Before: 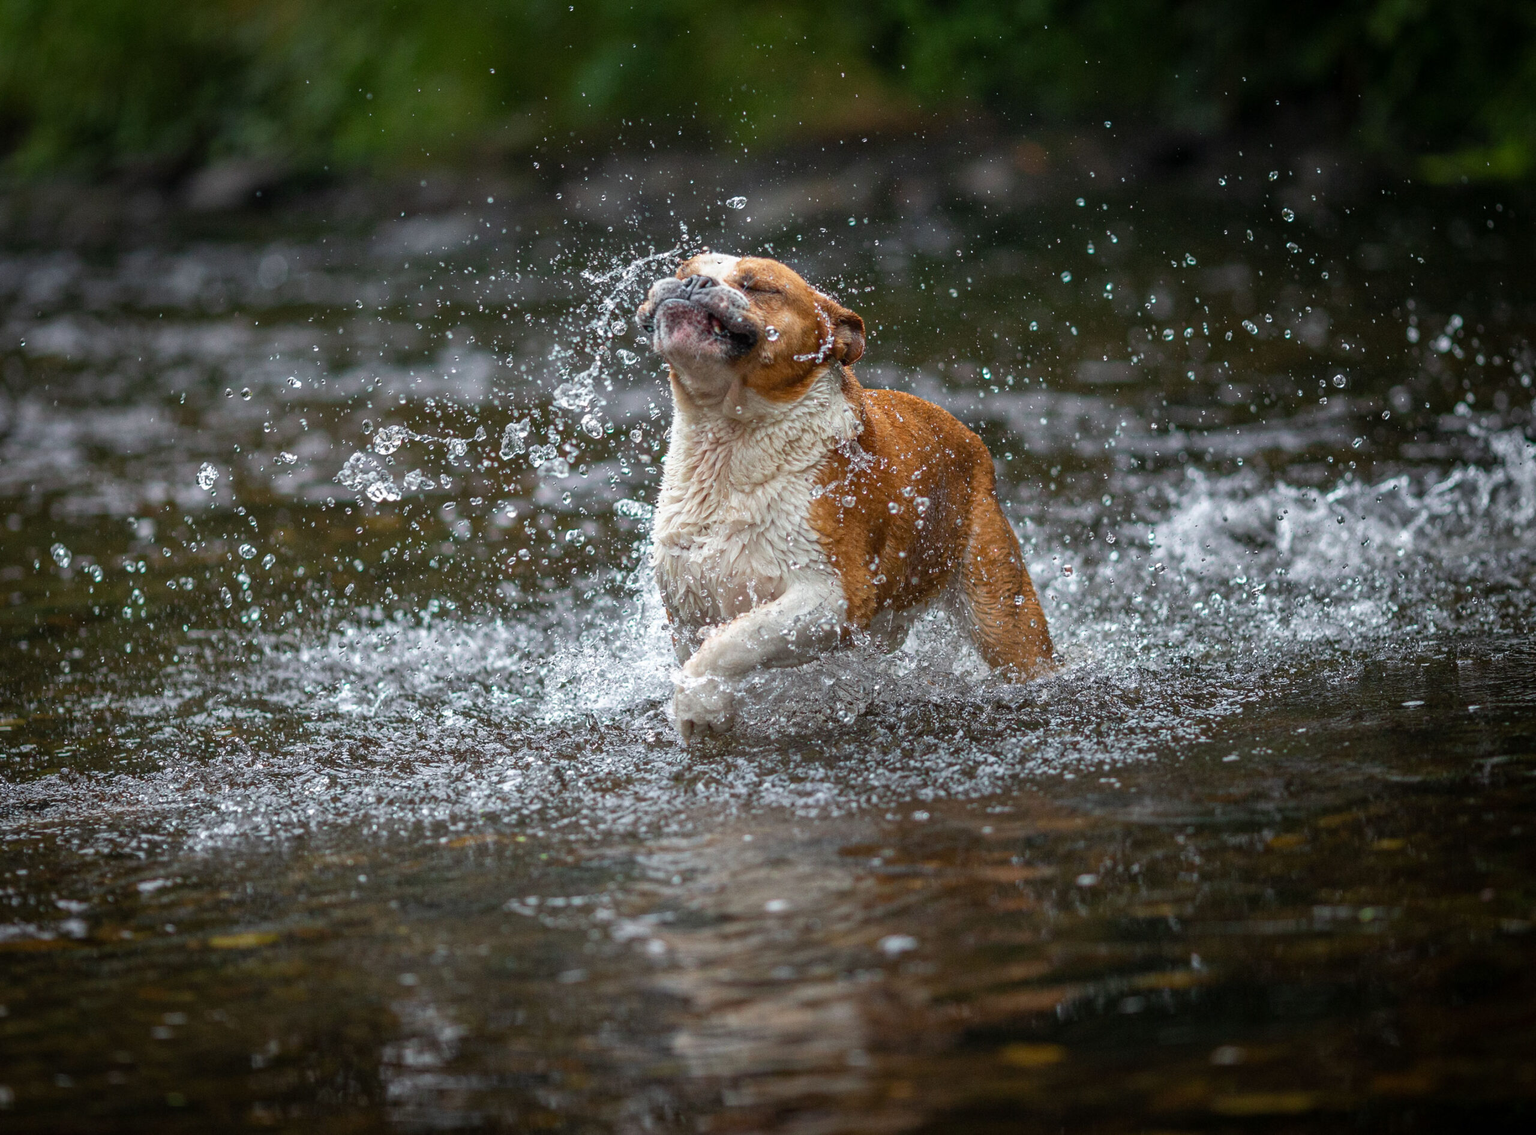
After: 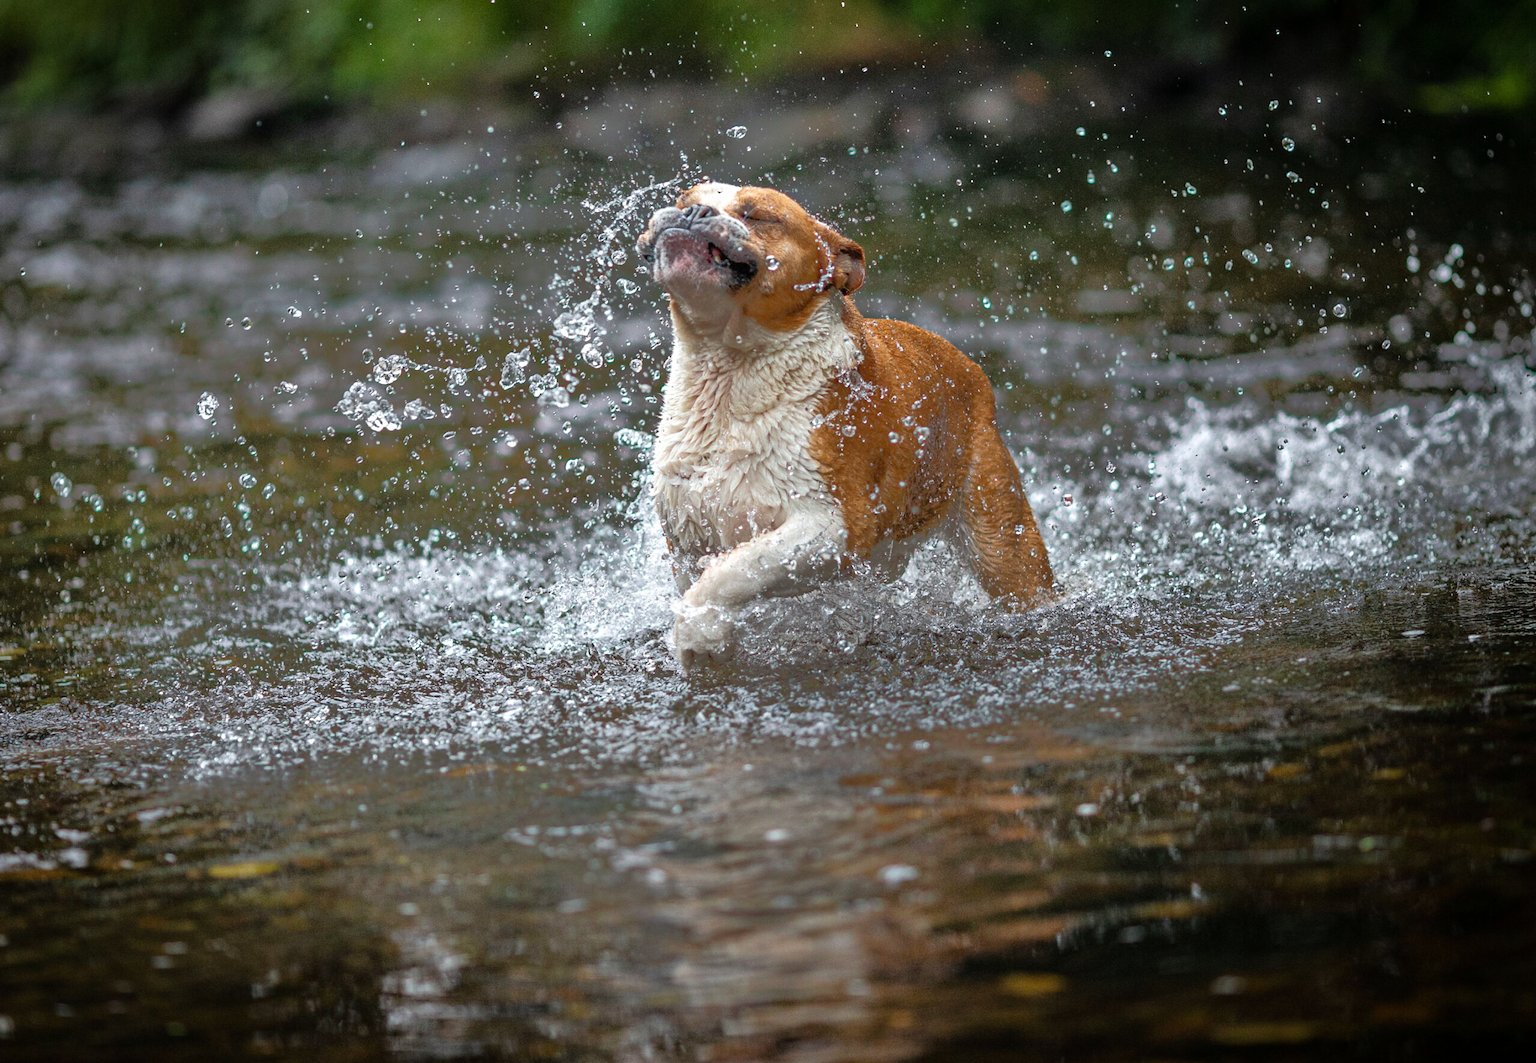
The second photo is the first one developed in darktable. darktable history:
tone equalizer: -8 EV -0.528 EV, -7 EV -0.319 EV, -6 EV -0.083 EV, -5 EV 0.413 EV, -4 EV 0.985 EV, -3 EV 0.791 EV, -2 EV -0.01 EV, -1 EV 0.14 EV, +0 EV -0.012 EV, smoothing 1
crop and rotate: top 6.25%
